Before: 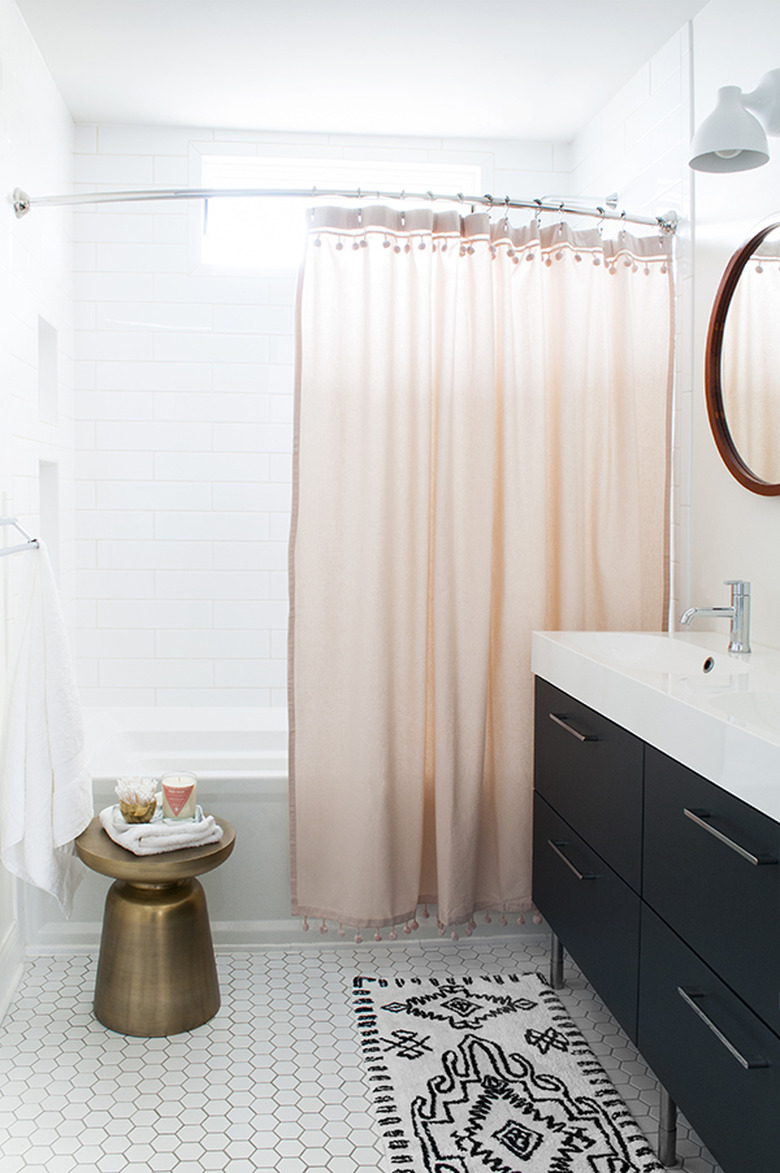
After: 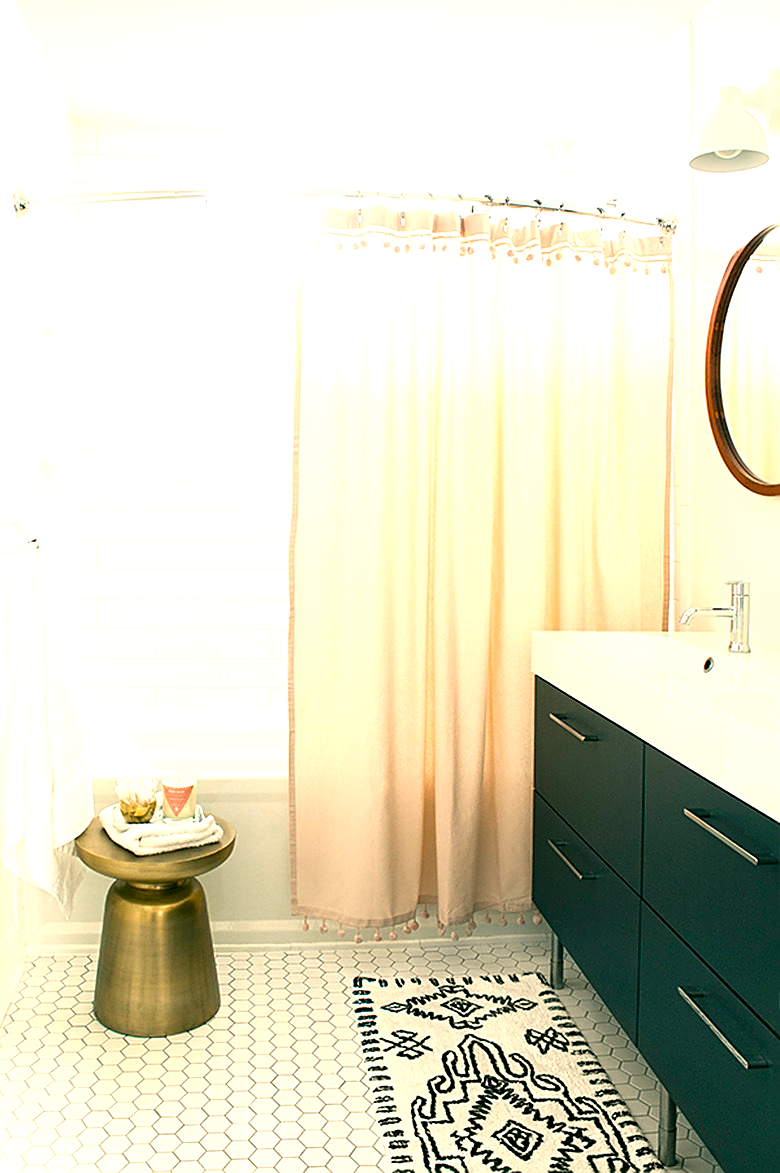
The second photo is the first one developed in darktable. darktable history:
color correction: highlights a* 5.02, highlights b* 23.58, shadows a* -16.04, shadows b* 3.97
exposure: black level correction 0, exposure 0.889 EV, compensate highlight preservation false
sharpen: on, module defaults
